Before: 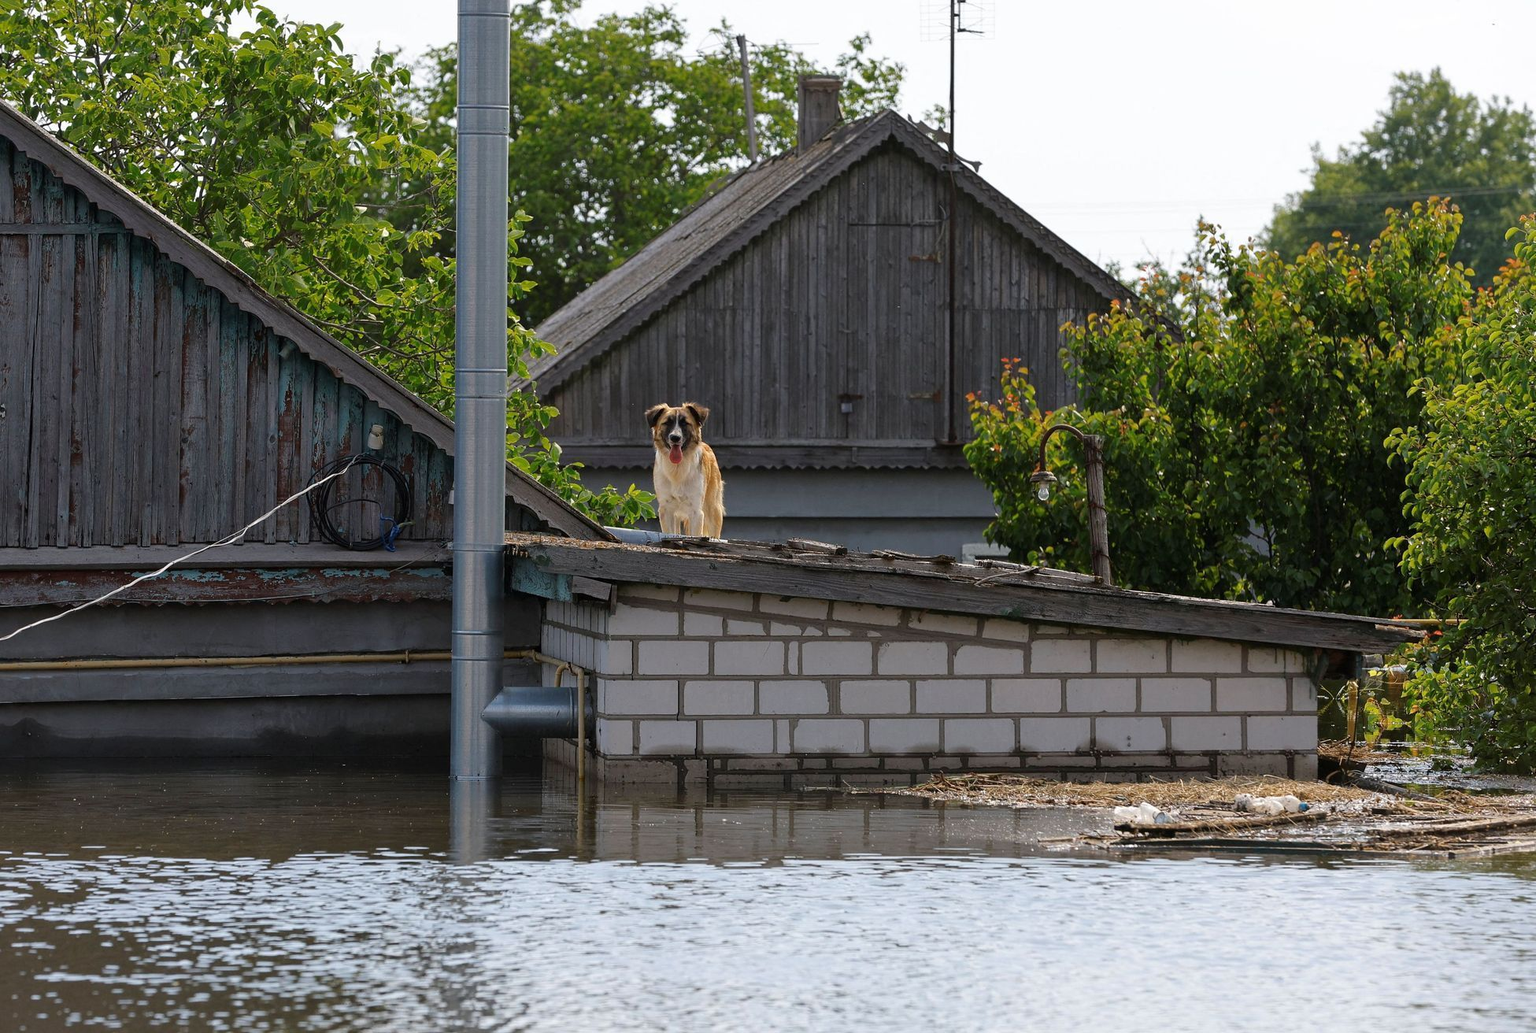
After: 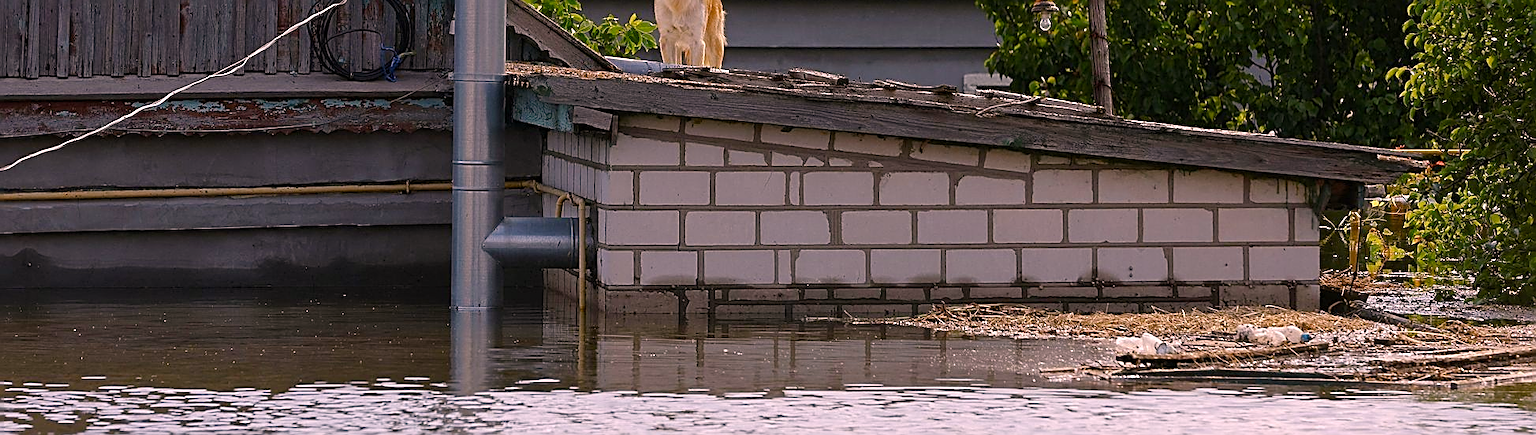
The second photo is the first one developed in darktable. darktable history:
color correction: highlights a* 14.52, highlights b* 4.84
sharpen: amount 0.901
color balance rgb: perceptual saturation grading › global saturation 20%, perceptual saturation grading › highlights -25%, perceptual saturation grading › shadows 25%
crop: top 45.551%, bottom 12.262%
